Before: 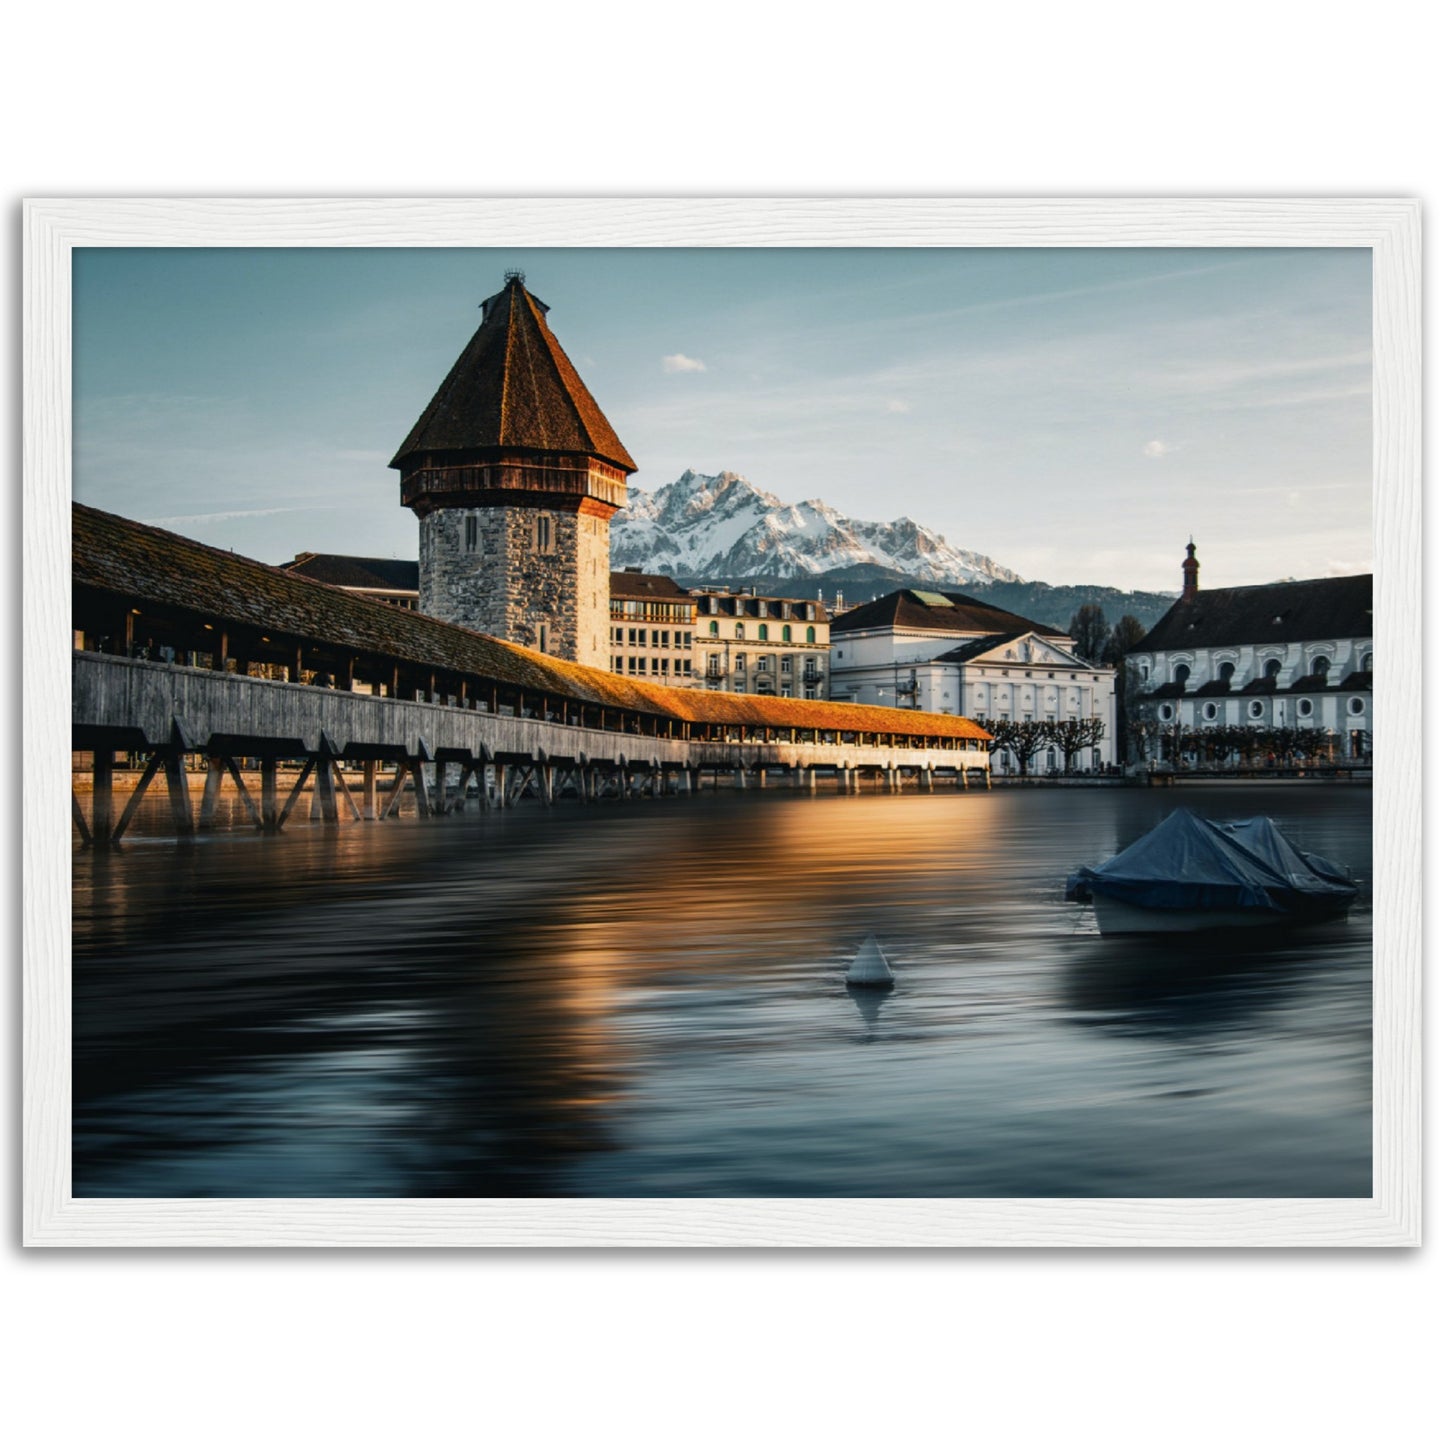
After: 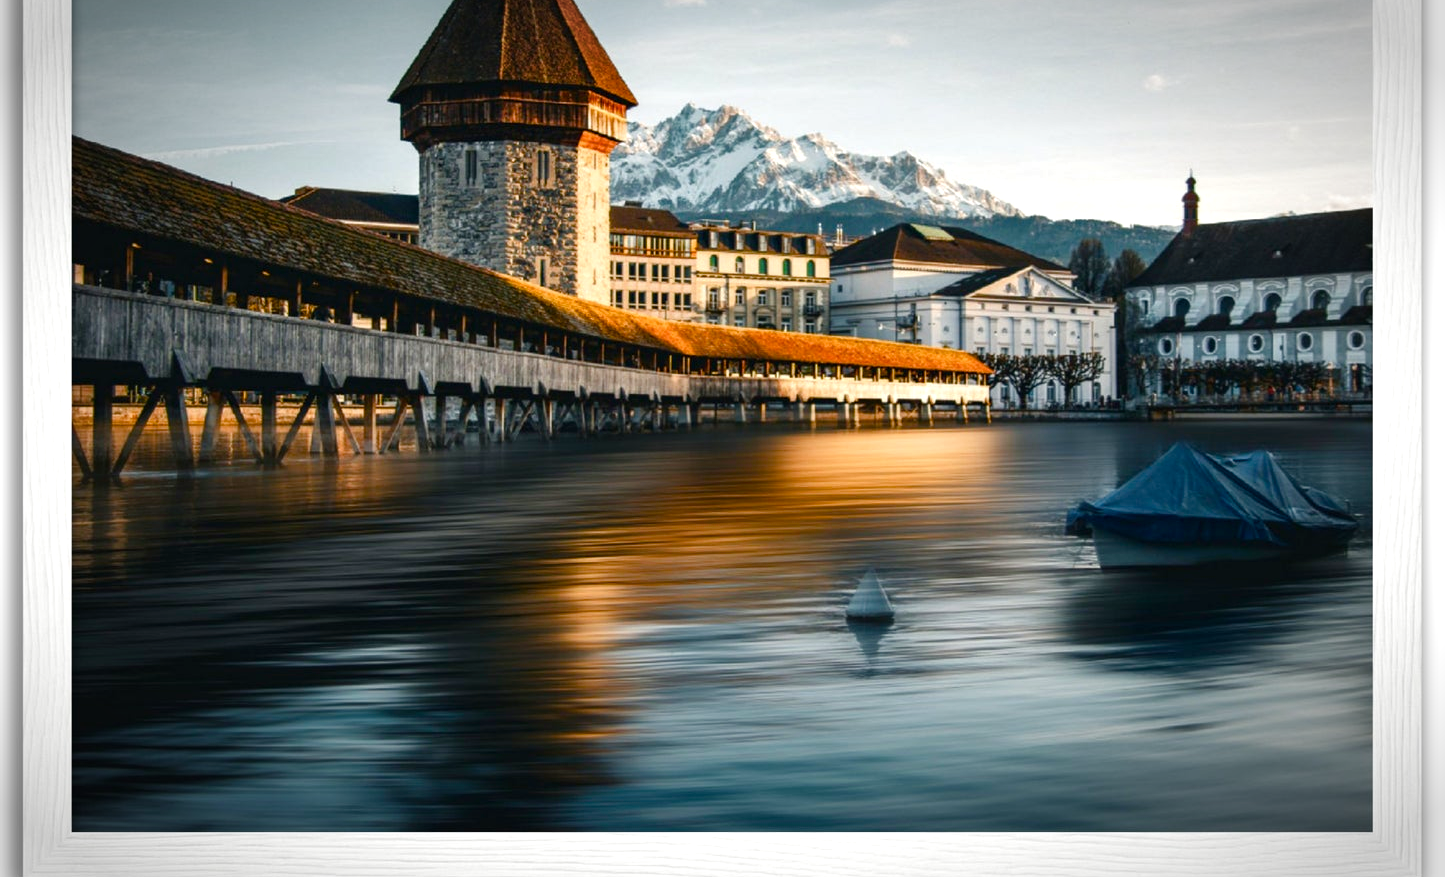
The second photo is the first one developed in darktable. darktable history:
color balance rgb: perceptual saturation grading › global saturation 25%, perceptual saturation grading › highlights -50%, perceptual saturation grading › shadows 30%, perceptual brilliance grading › global brilliance 12%, global vibrance 20%
vignetting: automatic ratio true
crop and rotate: top 25.357%, bottom 13.942%
